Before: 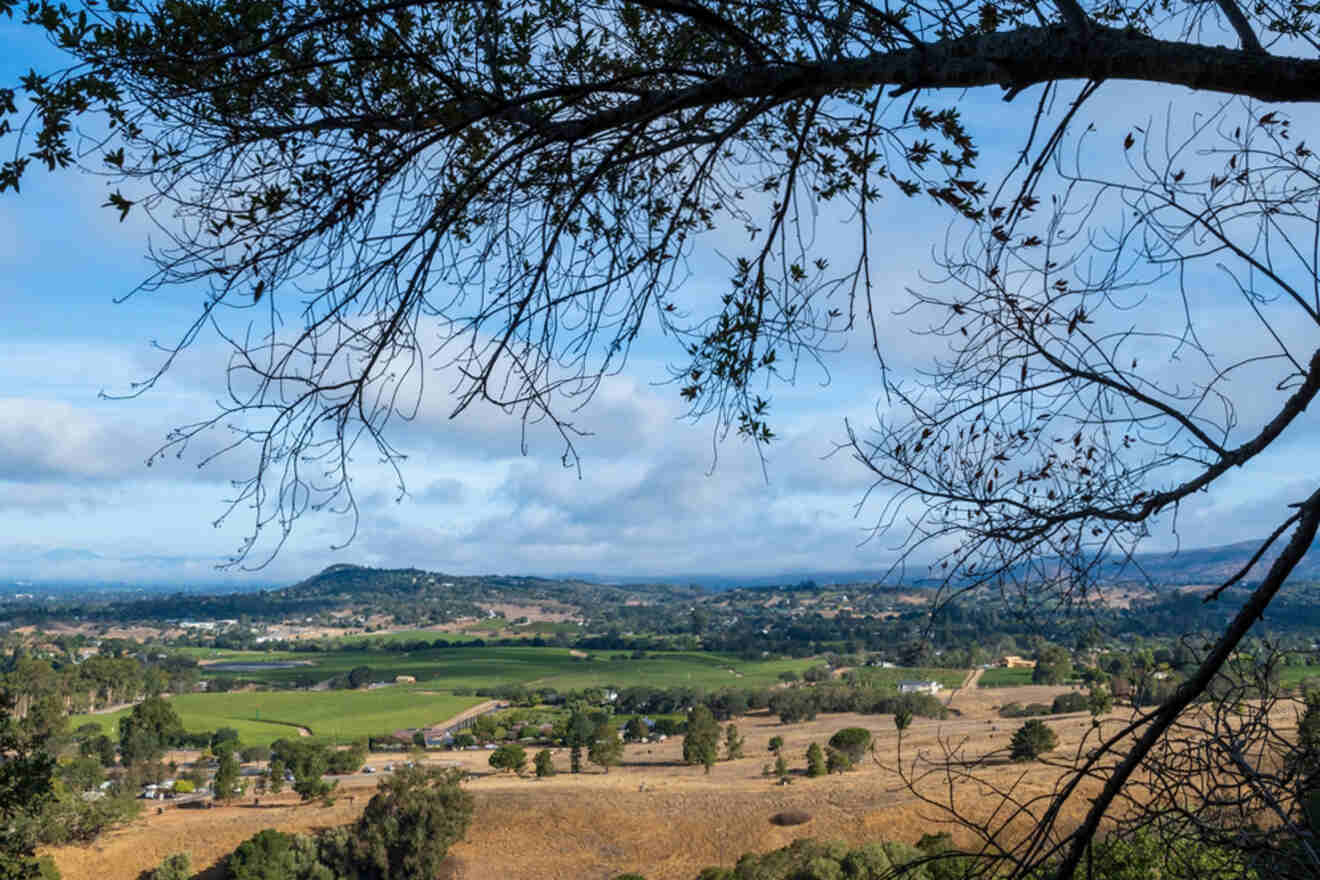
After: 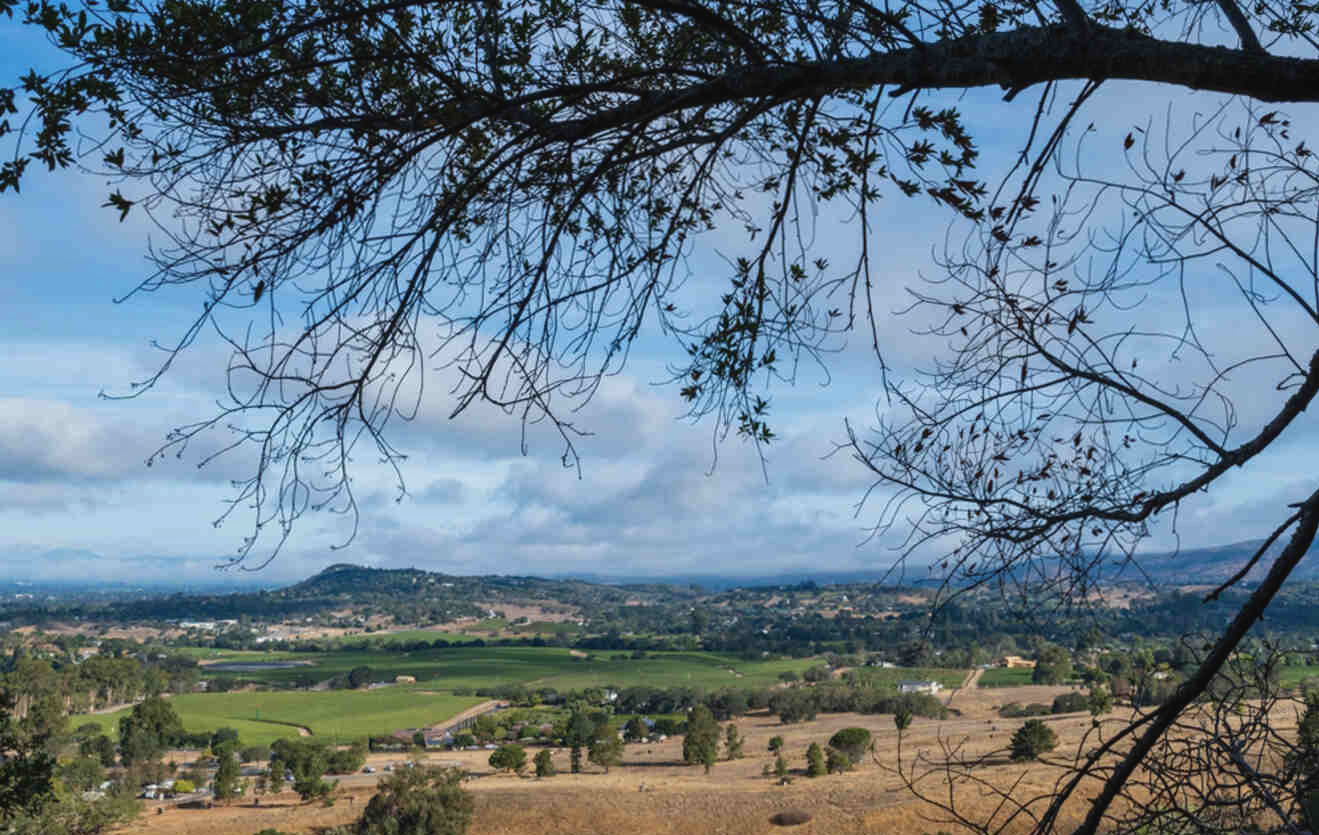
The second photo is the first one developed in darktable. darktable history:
contrast brightness saturation: contrast -0.076, brightness -0.035, saturation -0.11
crop and rotate: top 0.004%, bottom 5.063%
shadows and highlights: shadows 36.44, highlights -28.18, soften with gaussian
